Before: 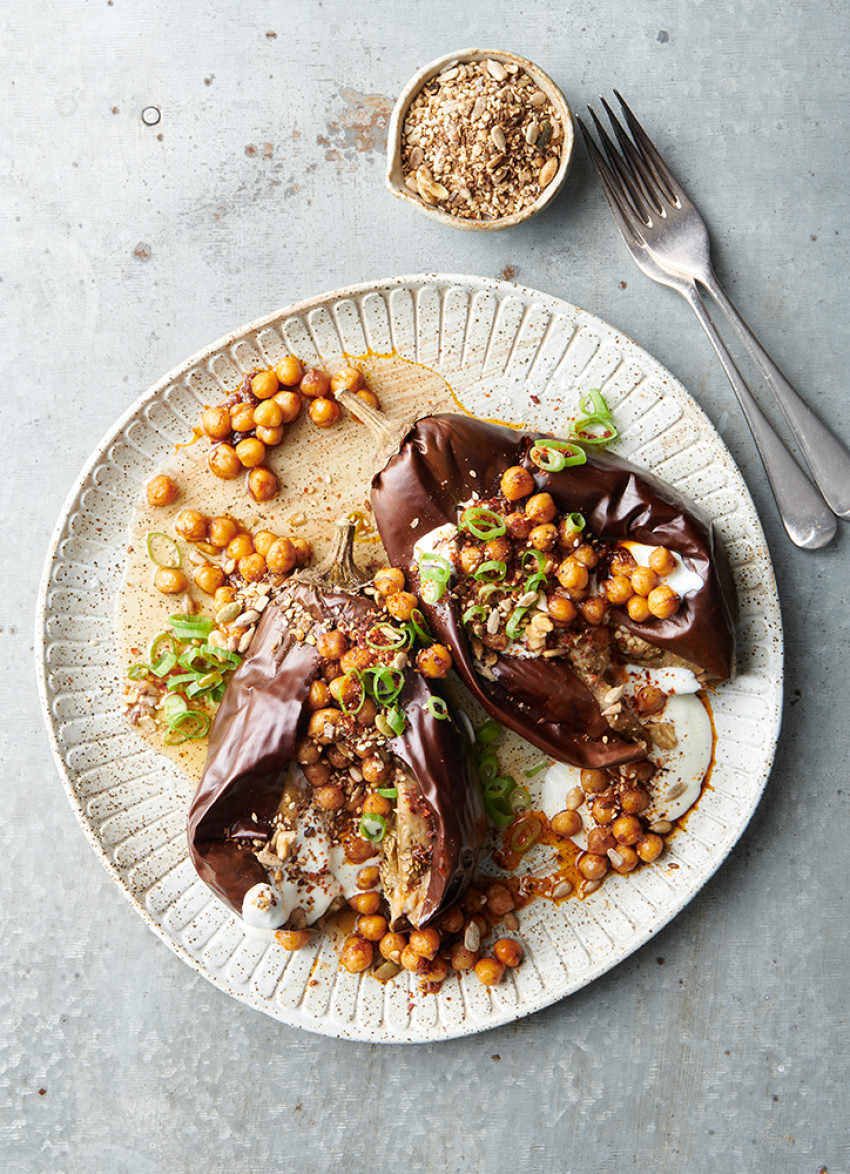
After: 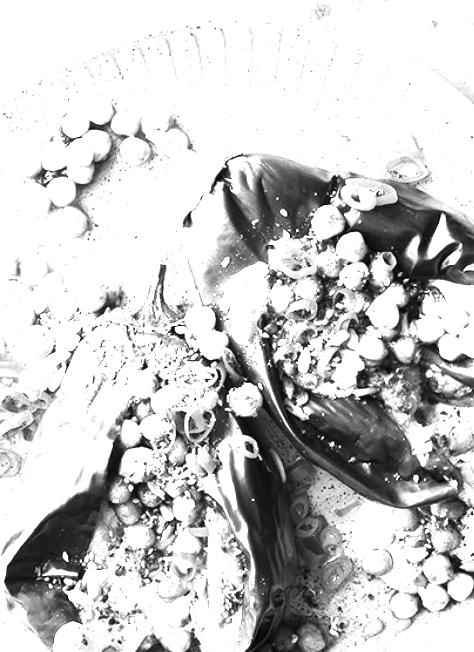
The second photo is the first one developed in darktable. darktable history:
exposure: black level correction 0, exposure 1.509 EV, compensate highlight preservation false
color zones: curves: ch0 [(0.004, 0.588) (0.116, 0.636) (0.259, 0.476) (0.423, 0.464) (0.75, 0.5)]; ch1 [(0, 0) (0.143, 0) (0.286, 0) (0.429, 0) (0.571, 0) (0.714, 0) (0.857, 0)]
crop and rotate: left 22.245%, top 22.312%, right 21.981%, bottom 22.096%
contrast brightness saturation: contrast 0.181, saturation 0.305
